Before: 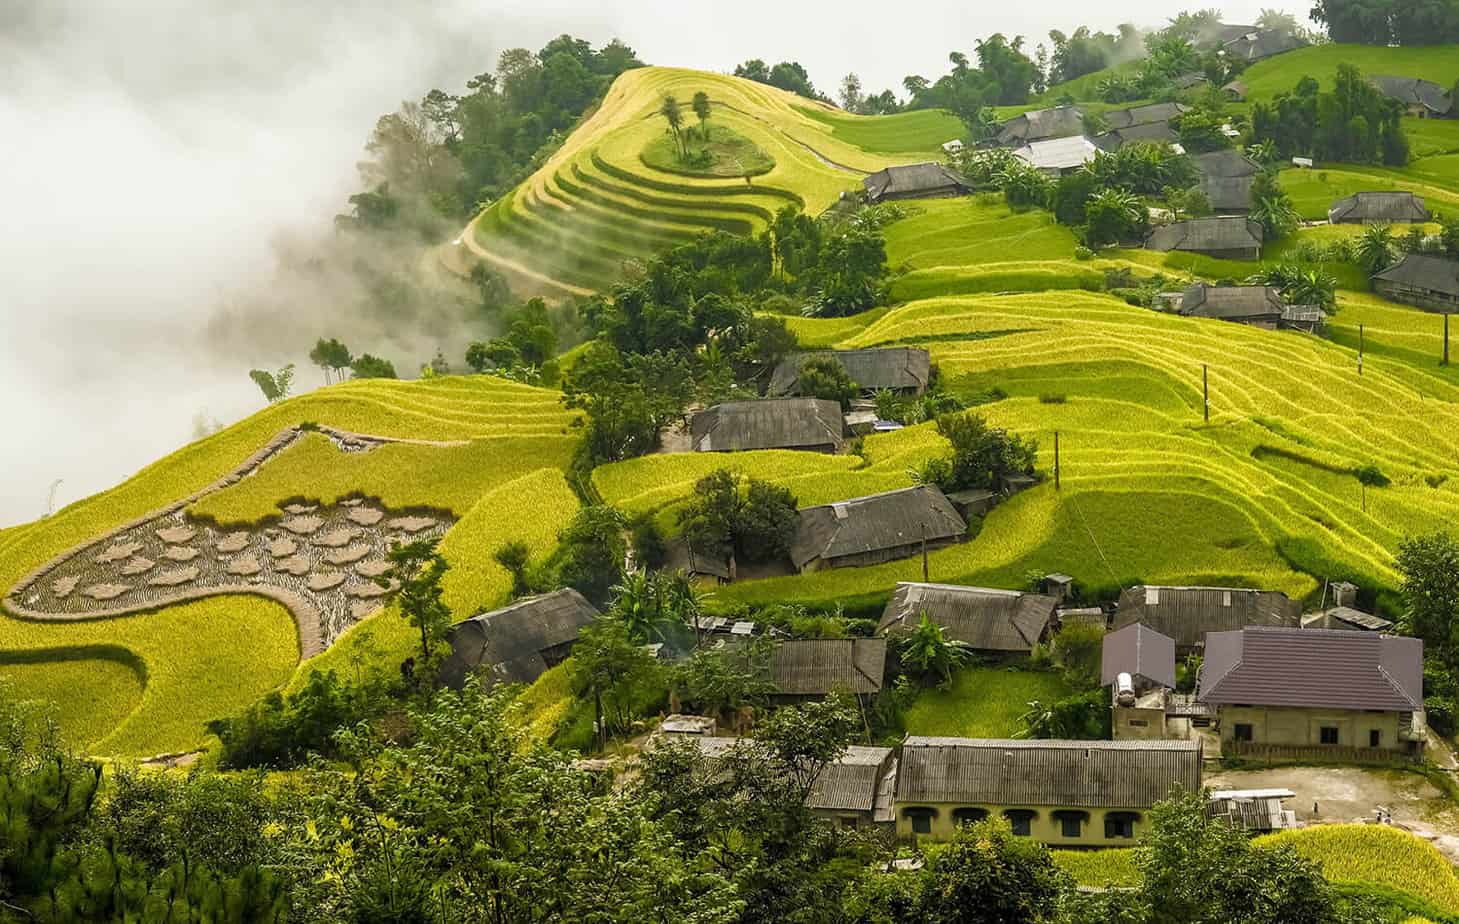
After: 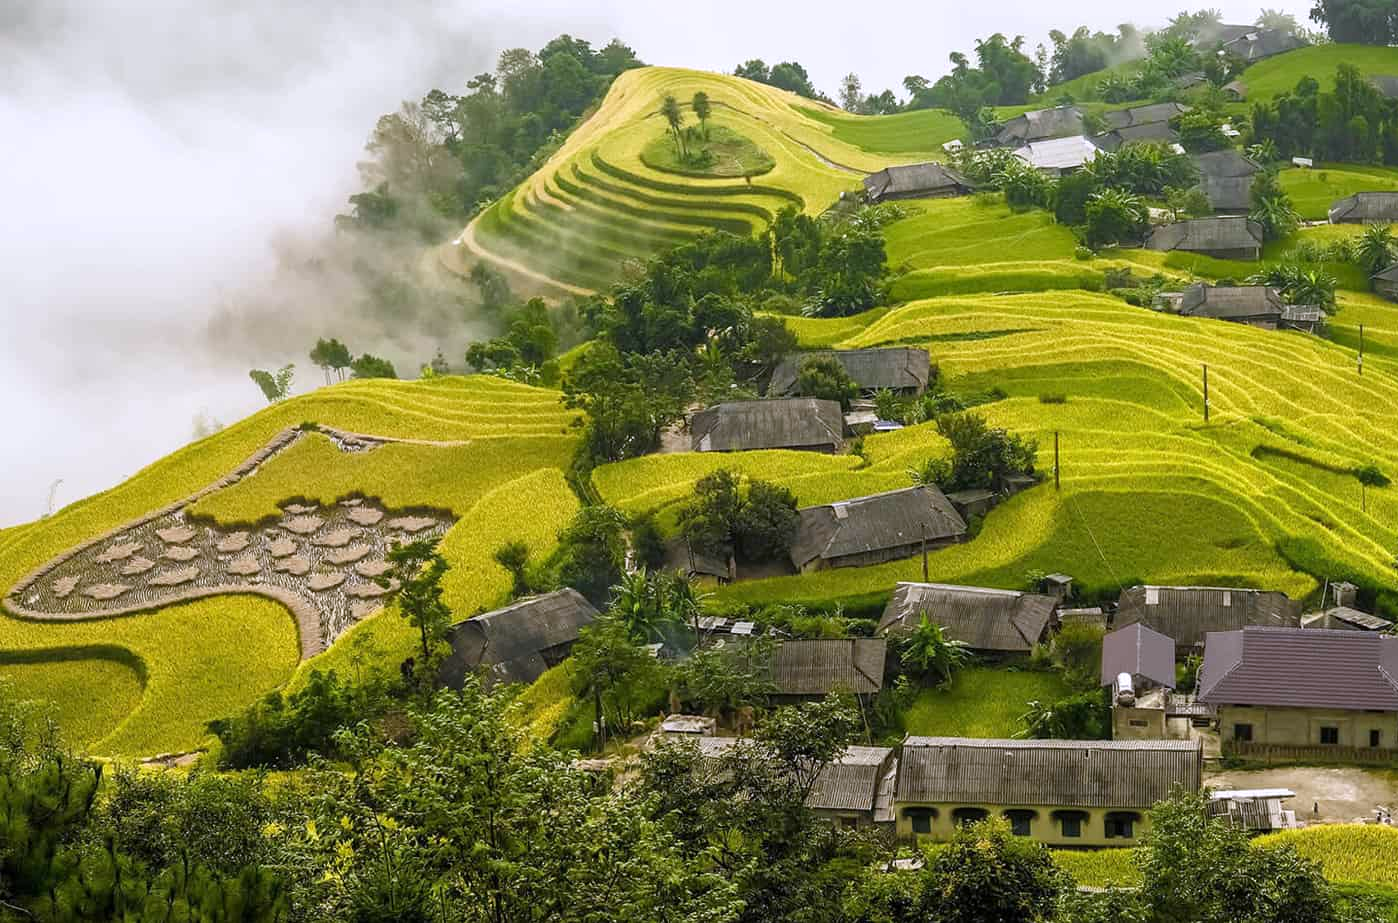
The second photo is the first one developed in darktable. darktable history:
crop: right 4.126%, bottom 0.031%
color balance: mode lift, gamma, gain (sRGB)
color correction: highlights a* -0.182, highlights b* -0.124
white balance: red 1.004, blue 1.096
